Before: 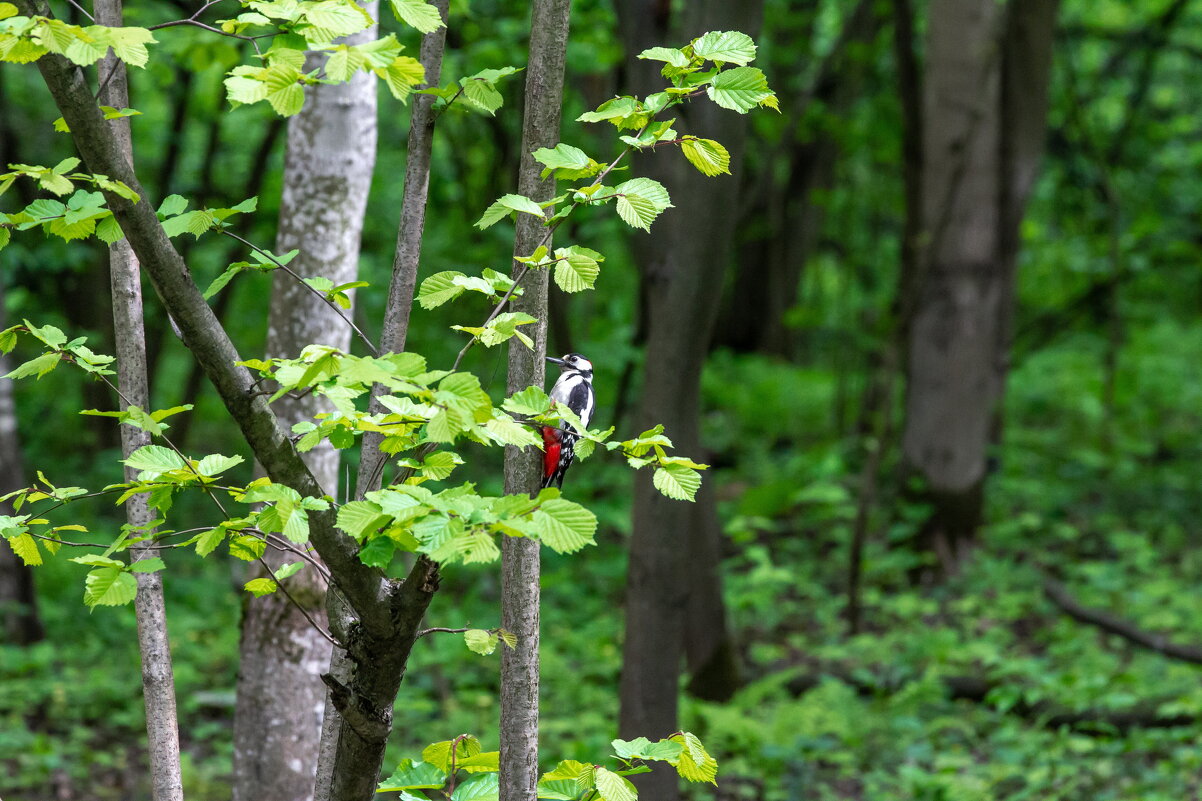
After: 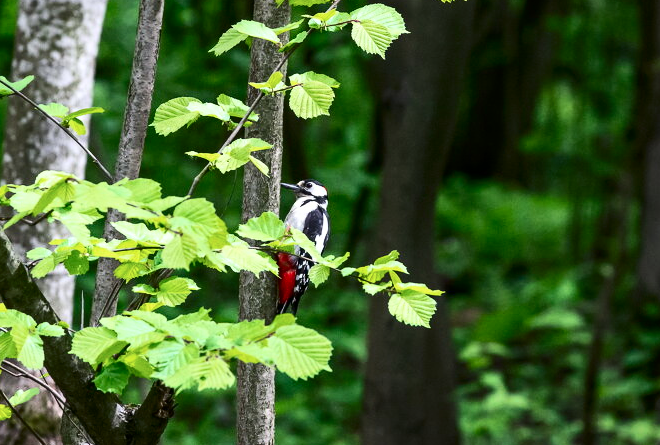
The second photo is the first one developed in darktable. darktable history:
contrast brightness saturation: contrast 0.278
crop and rotate: left 22.117%, top 21.812%, right 22.953%, bottom 22.539%
